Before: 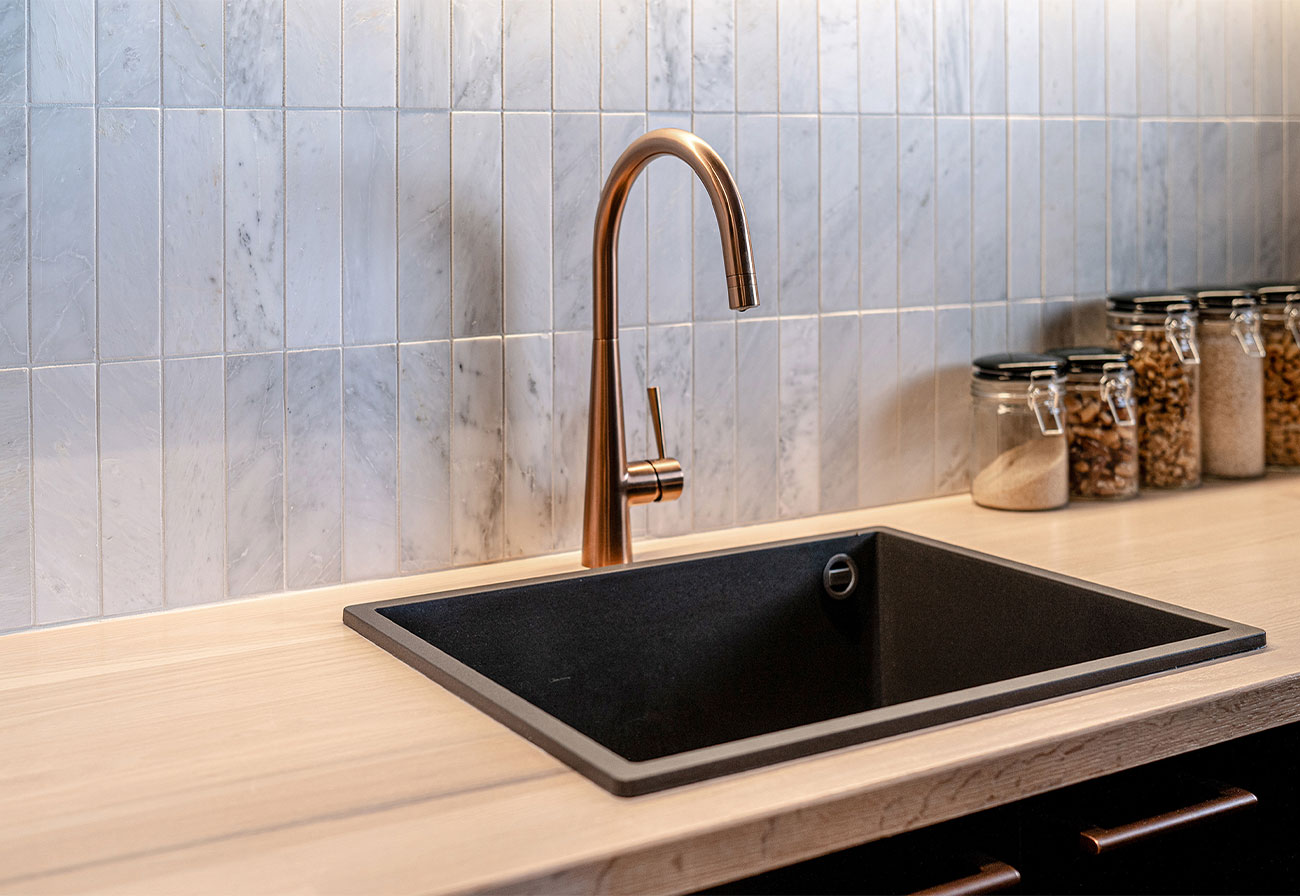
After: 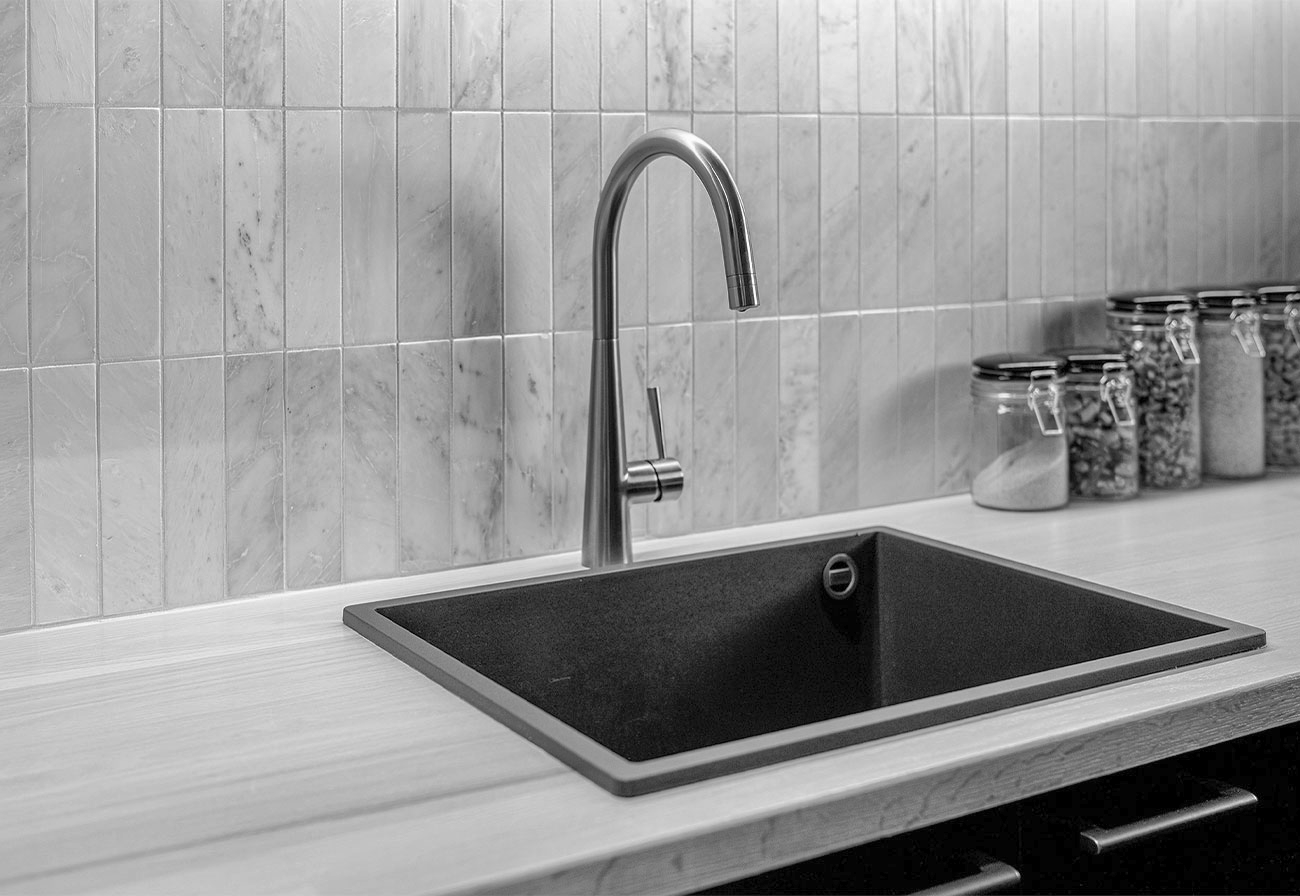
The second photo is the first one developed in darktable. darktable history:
monochrome: size 1
contrast brightness saturation: contrast 0.07, brightness 0.08, saturation 0.18
shadows and highlights: on, module defaults
